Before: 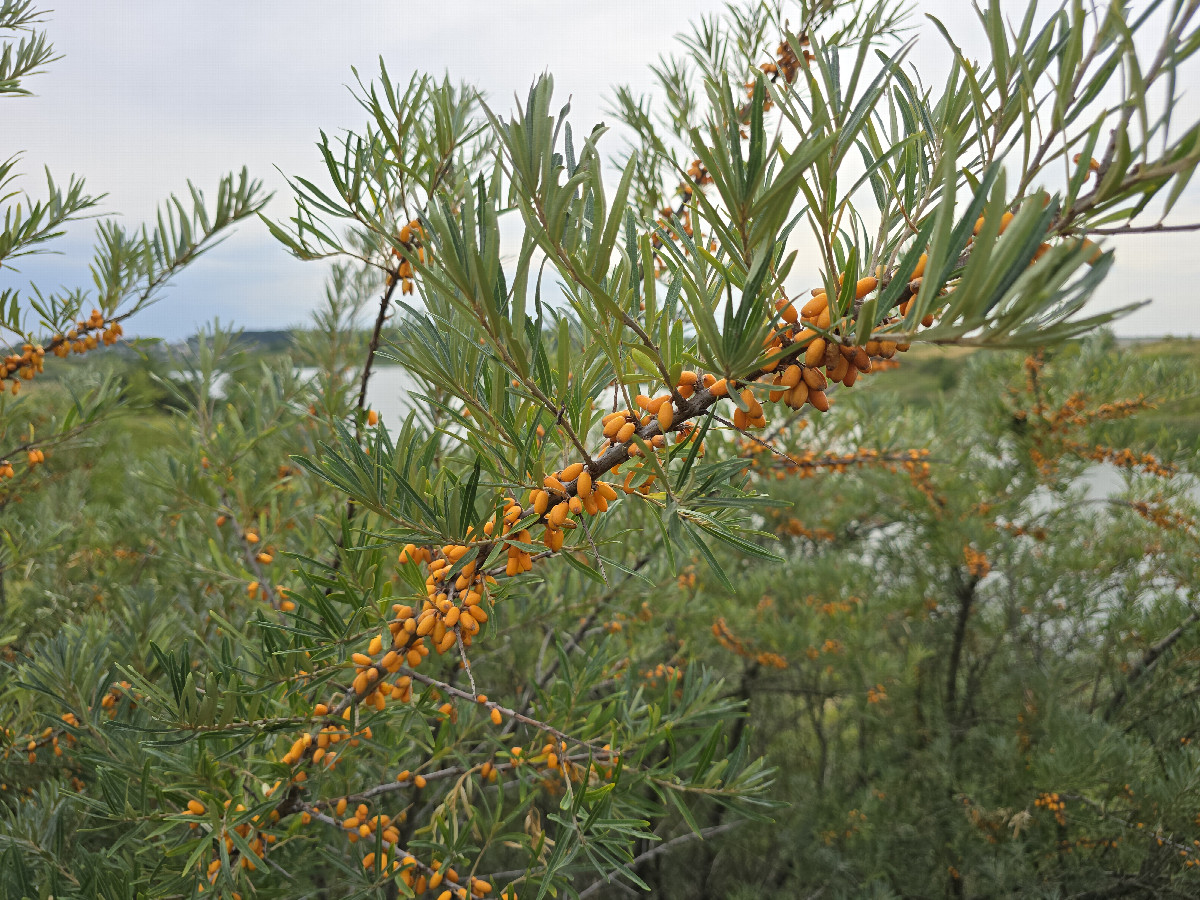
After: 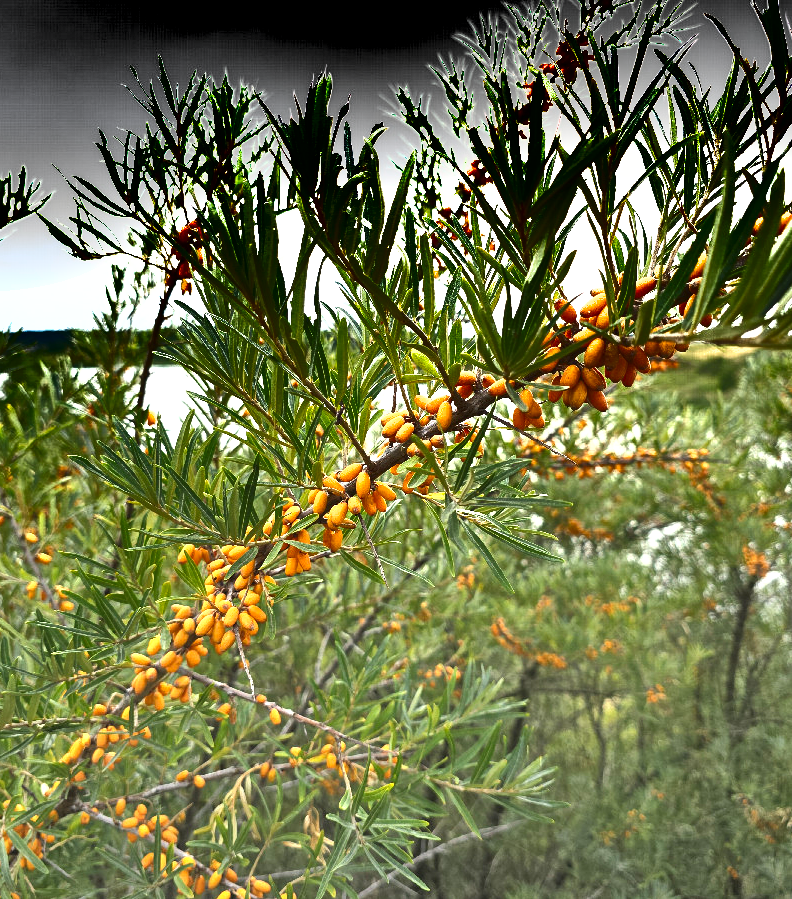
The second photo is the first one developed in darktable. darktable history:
crop and rotate: left 18.442%, right 15.508%
shadows and highlights: shadows 20.91, highlights -82.73, soften with gaussian
exposure: black level correction 0, exposure 1.45 EV, compensate exposure bias true, compensate highlight preservation false
